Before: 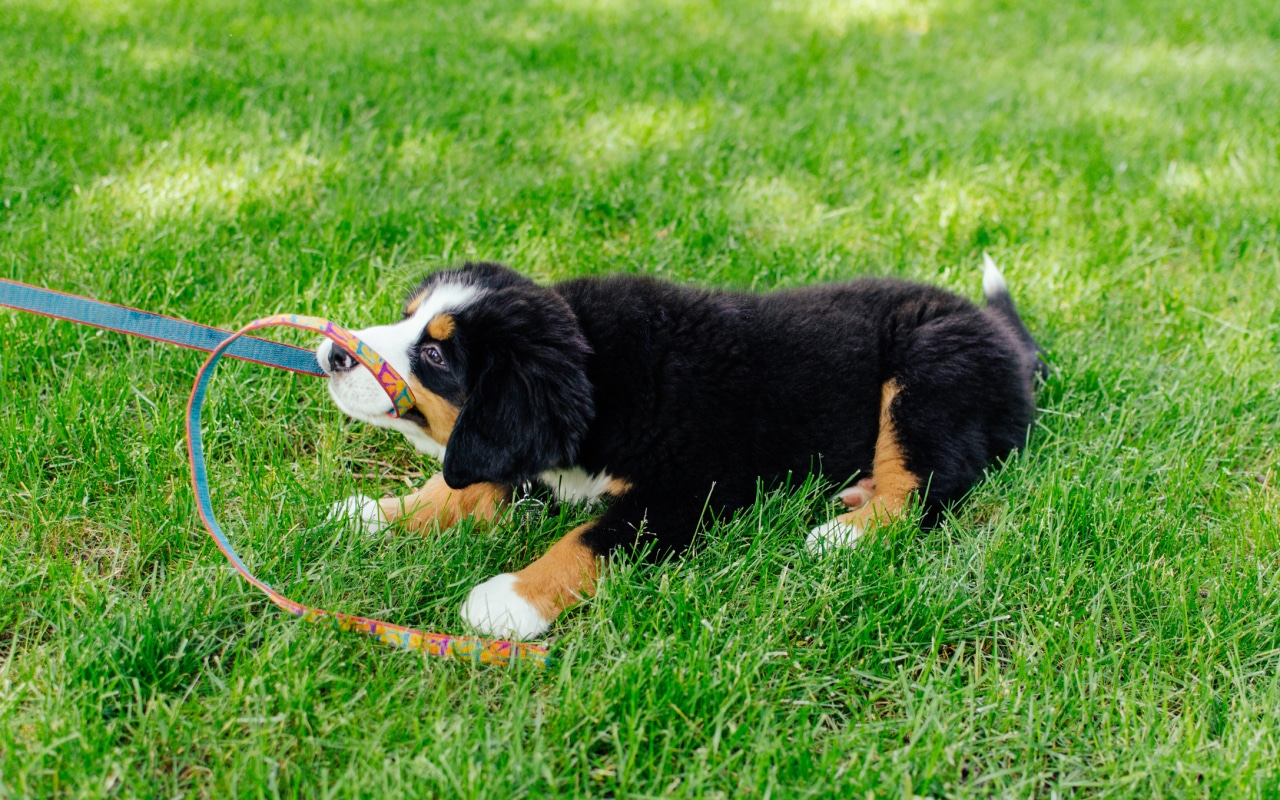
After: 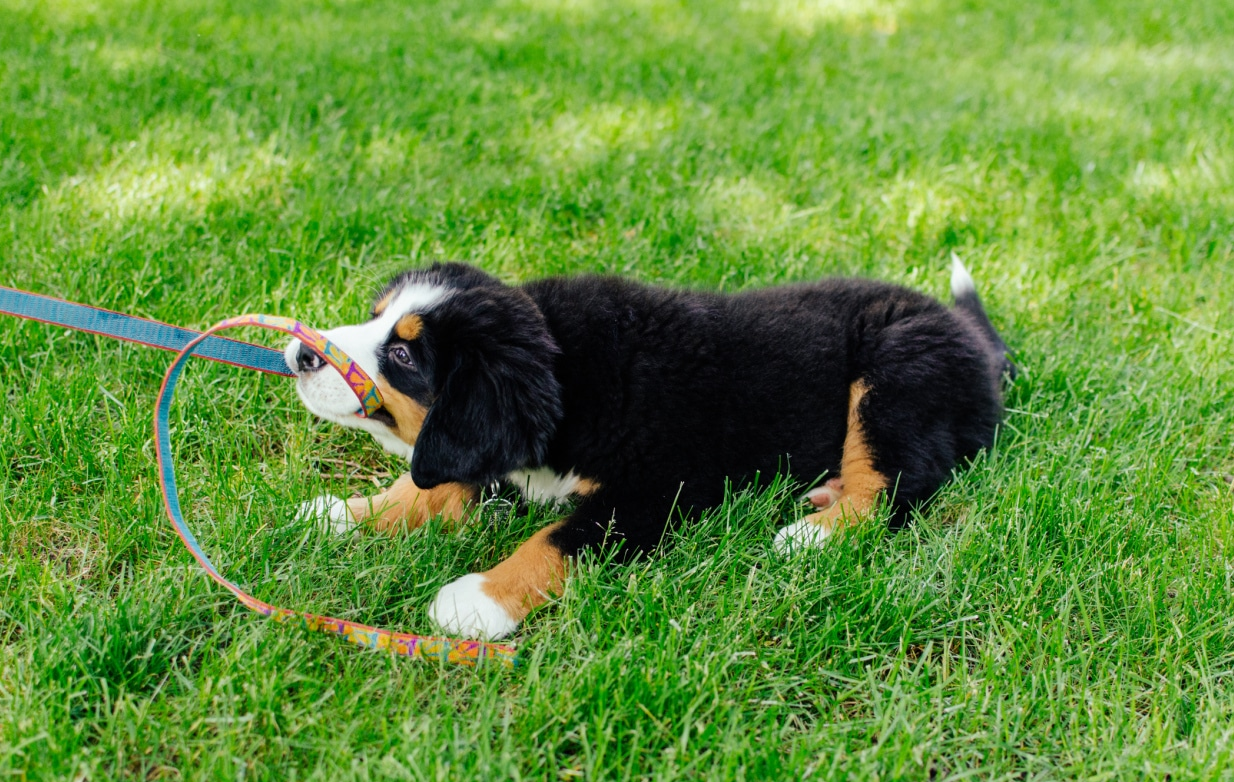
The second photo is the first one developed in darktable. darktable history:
crop and rotate: left 2.515%, right 1.056%, bottom 2.195%
